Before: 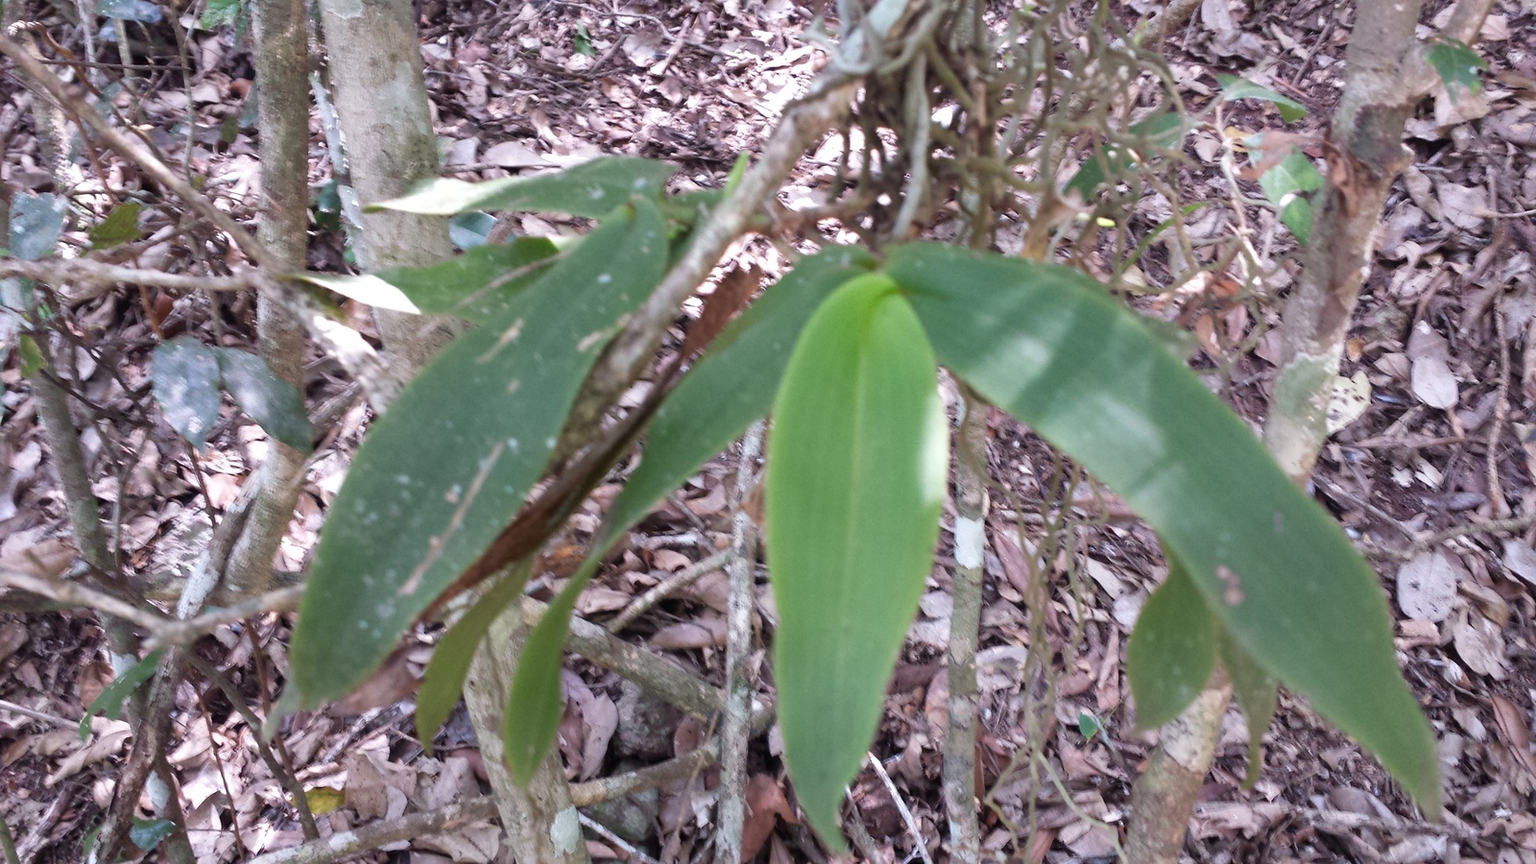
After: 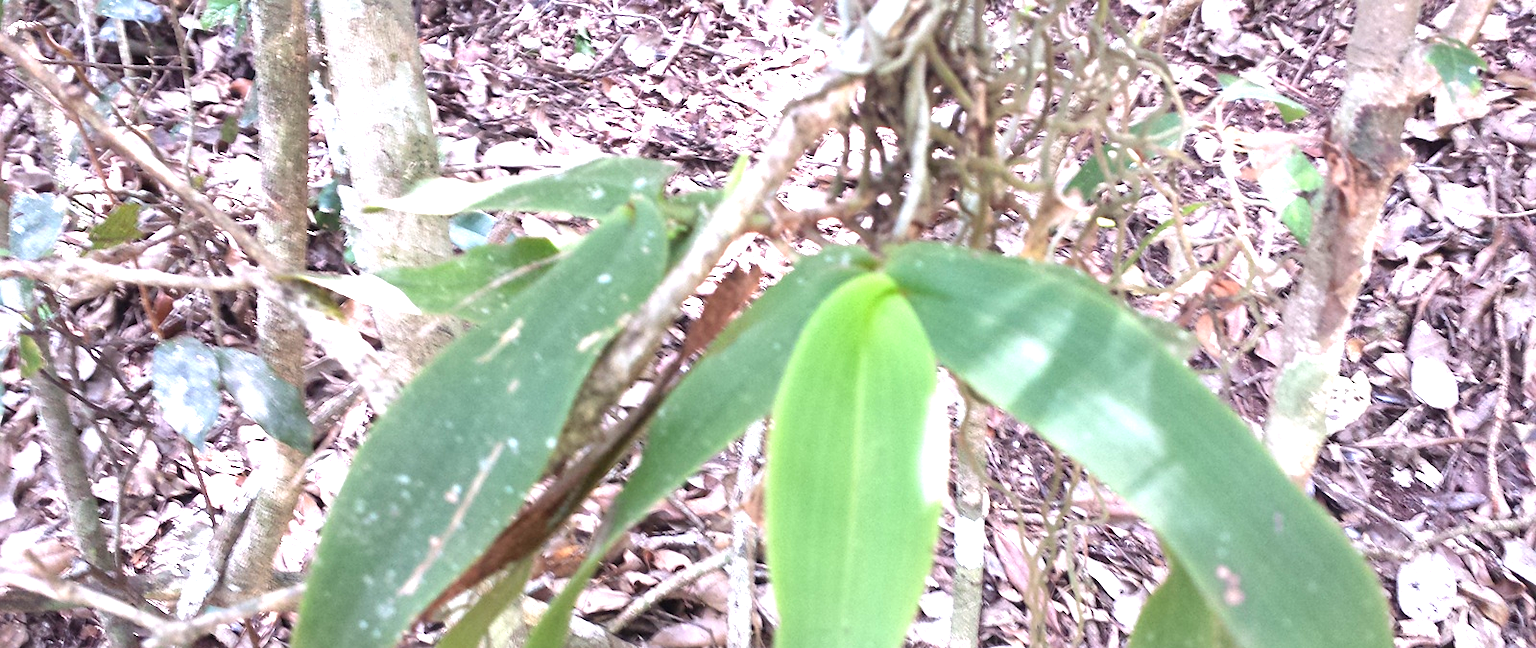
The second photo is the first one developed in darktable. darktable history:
sharpen: amount 0.2
crop: bottom 24.967%
exposure: black level correction 0, exposure 1.3 EV, compensate exposure bias true, compensate highlight preservation false
